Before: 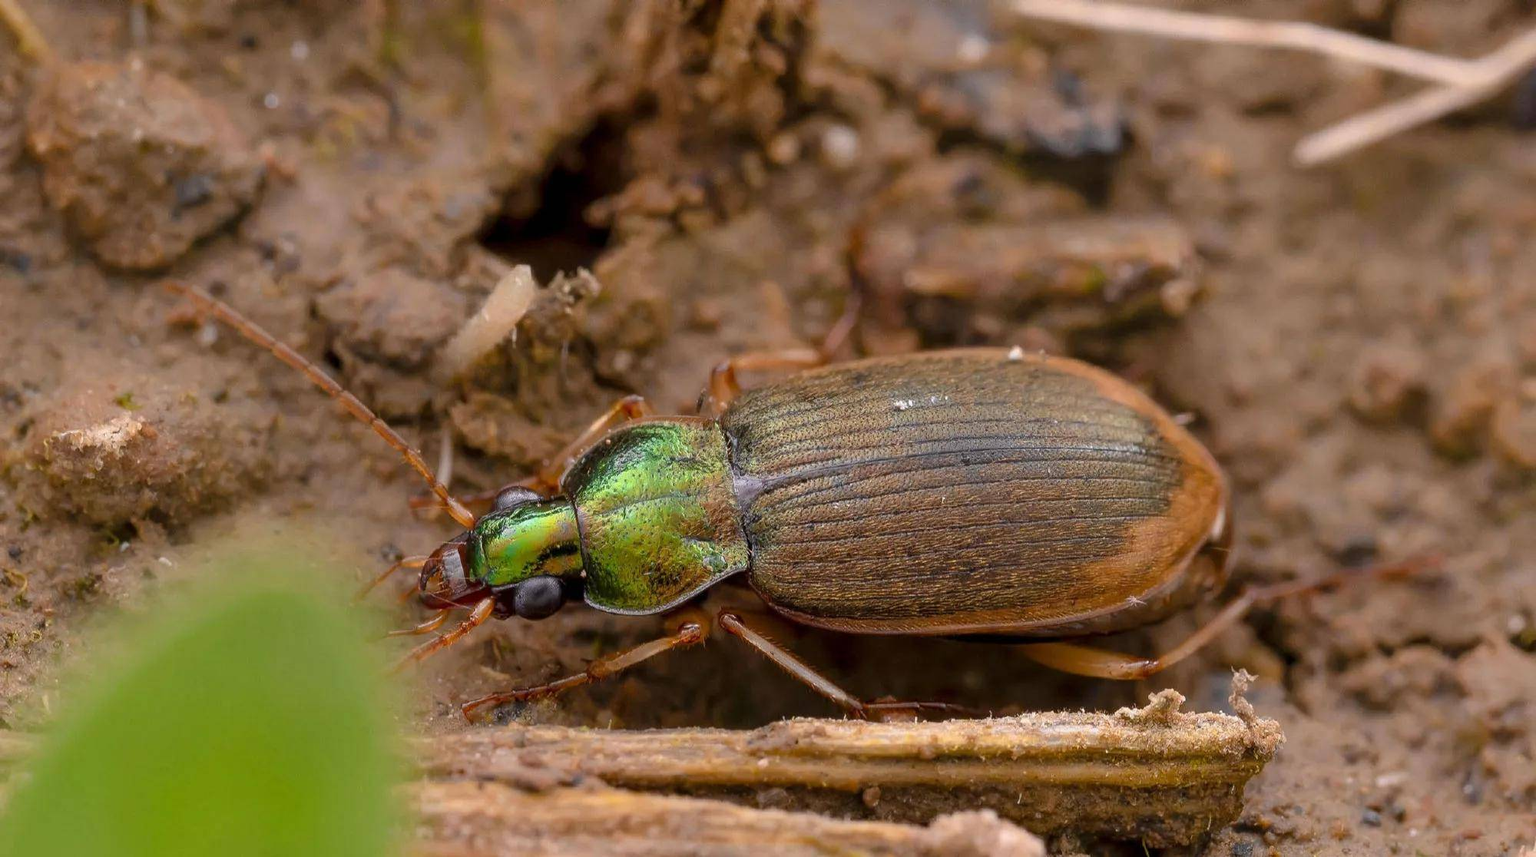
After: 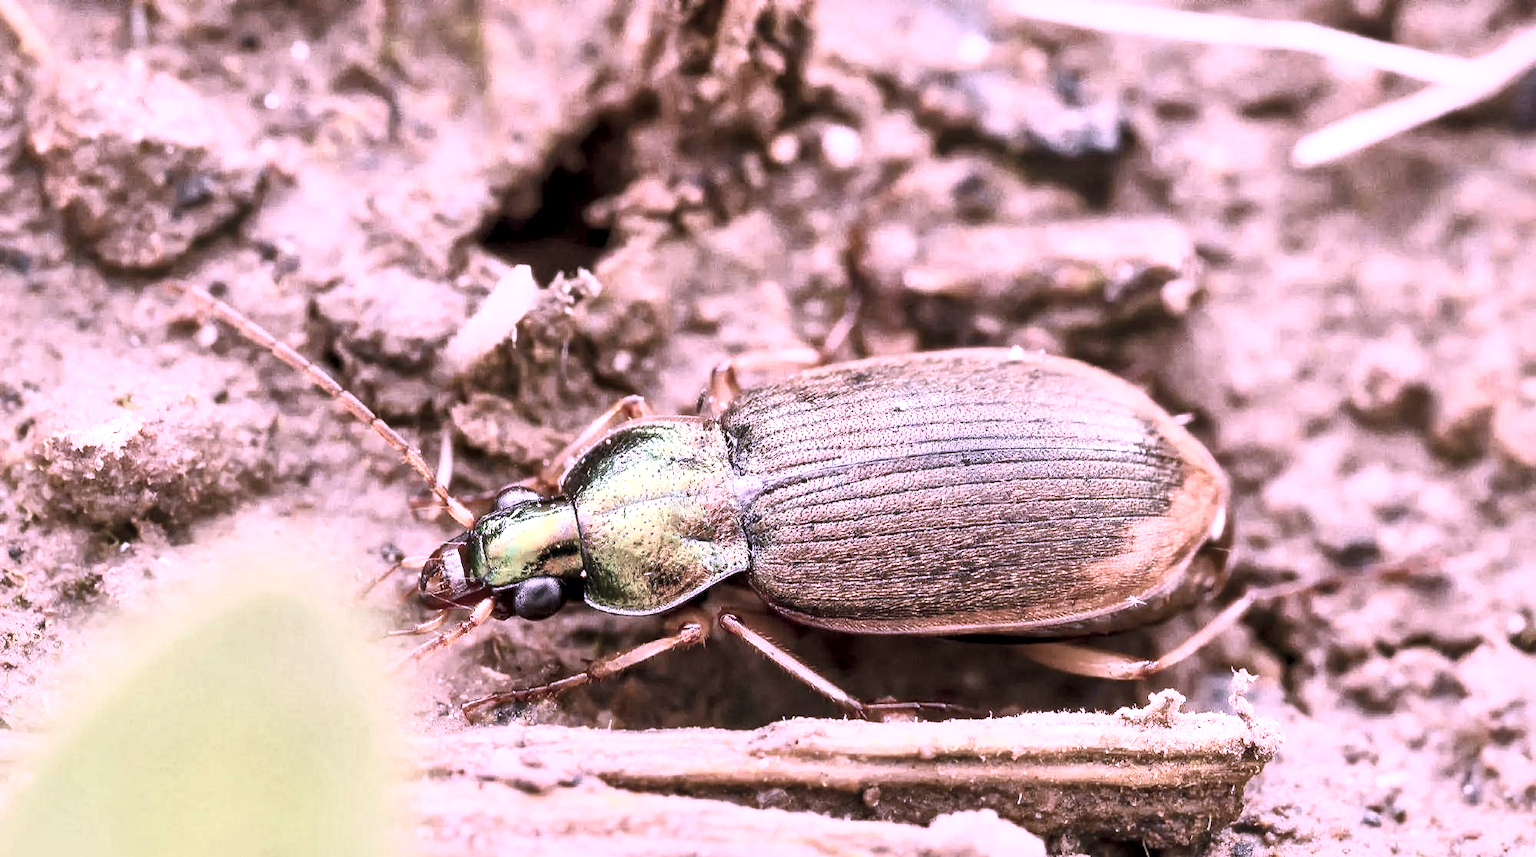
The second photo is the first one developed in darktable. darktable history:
local contrast: mode bilateral grid, contrast 24, coarseness 60, detail 152%, midtone range 0.2
exposure: black level correction 0.001, exposure 0.5 EV, compensate highlight preservation false
contrast brightness saturation: contrast 0.559, brightness 0.566, saturation -0.349
color correction: highlights a* 15.38, highlights b* -20.2
